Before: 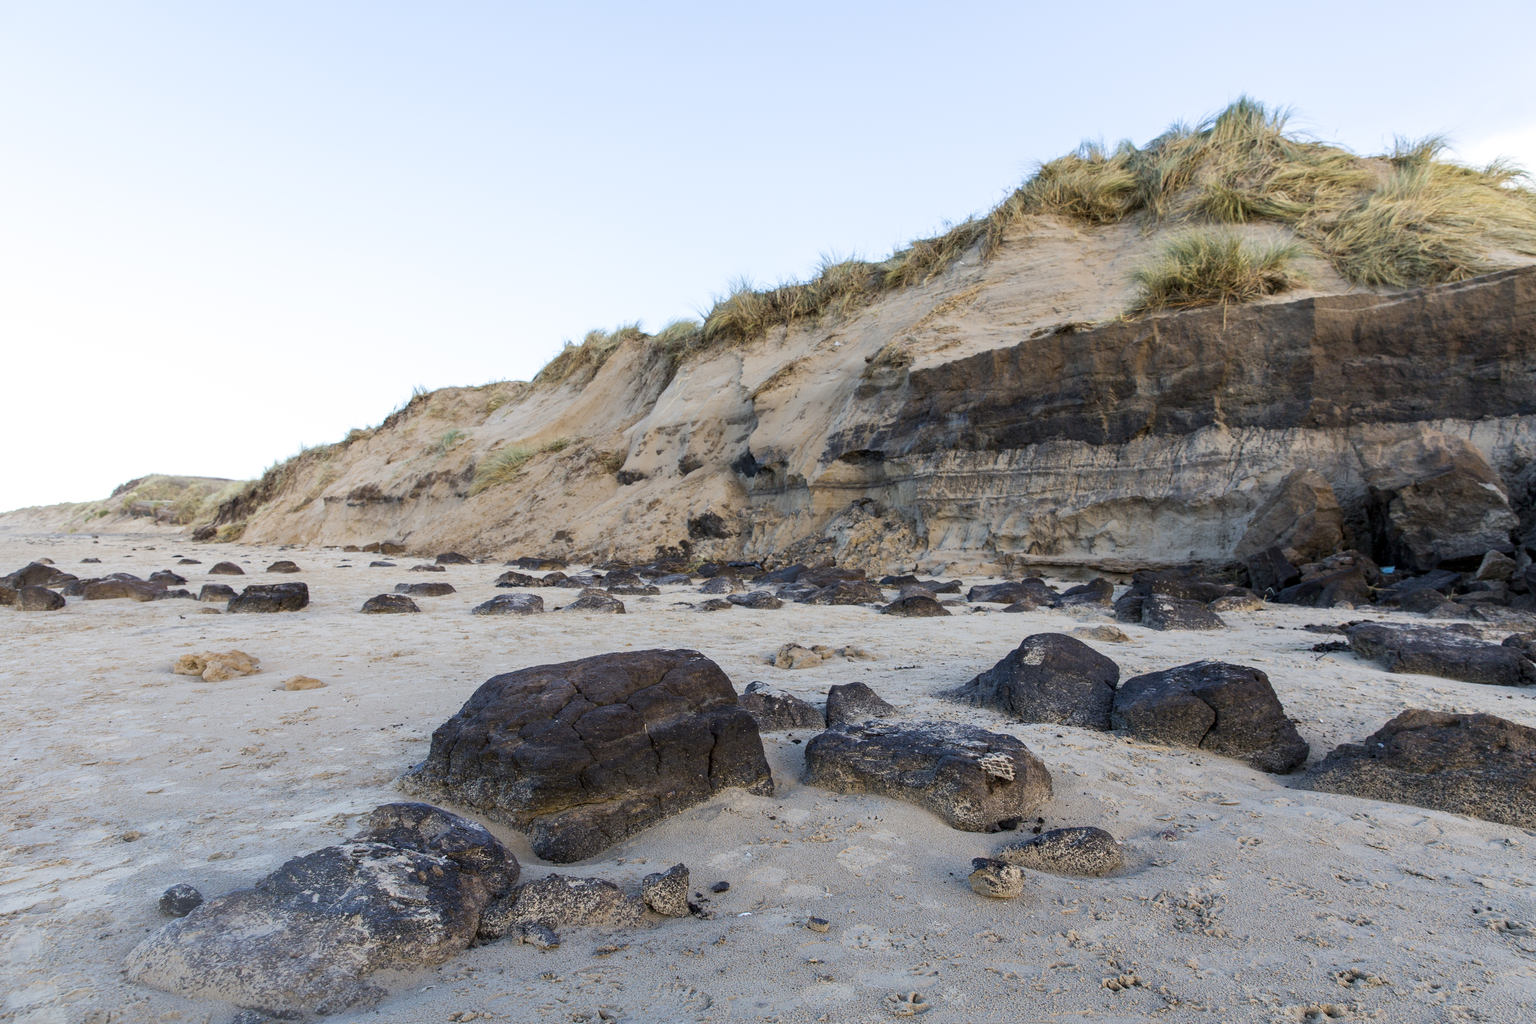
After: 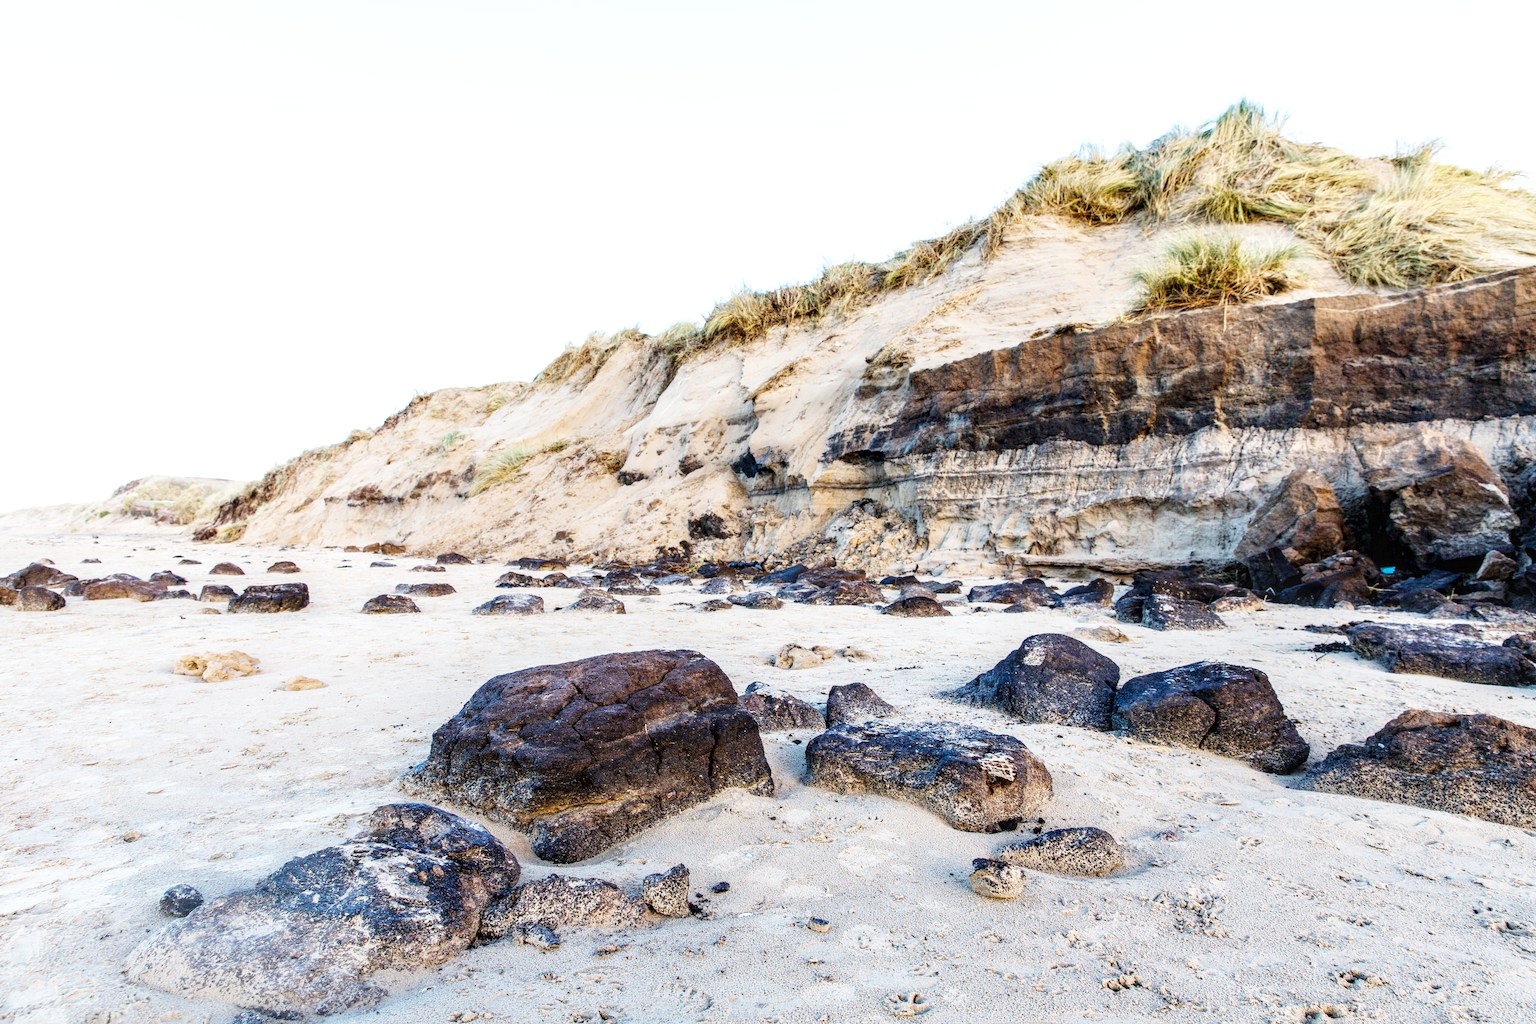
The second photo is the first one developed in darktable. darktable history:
white balance: emerald 1
base curve: curves: ch0 [(0, 0.003) (0.001, 0.002) (0.006, 0.004) (0.02, 0.022) (0.048, 0.086) (0.094, 0.234) (0.162, 0.431) (0.258, 0.629) (0.385, 0.8) (0.548, 0.918) (0.751, 0.988) (1, 1)], preserve colors none
local contrast: detail 130%
